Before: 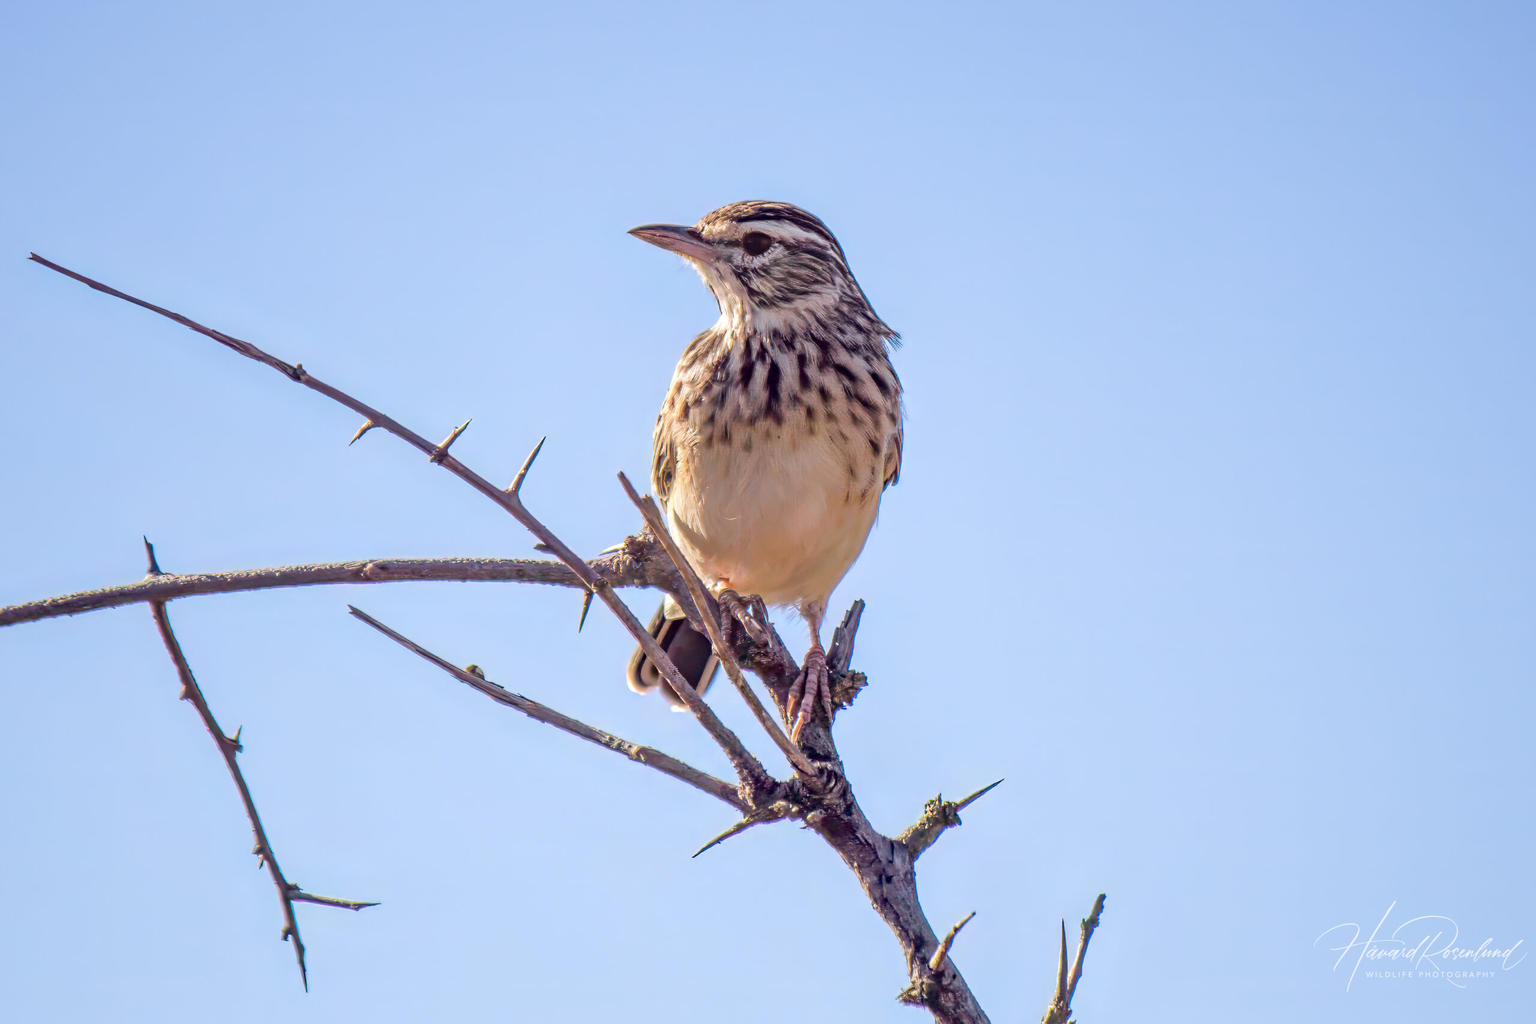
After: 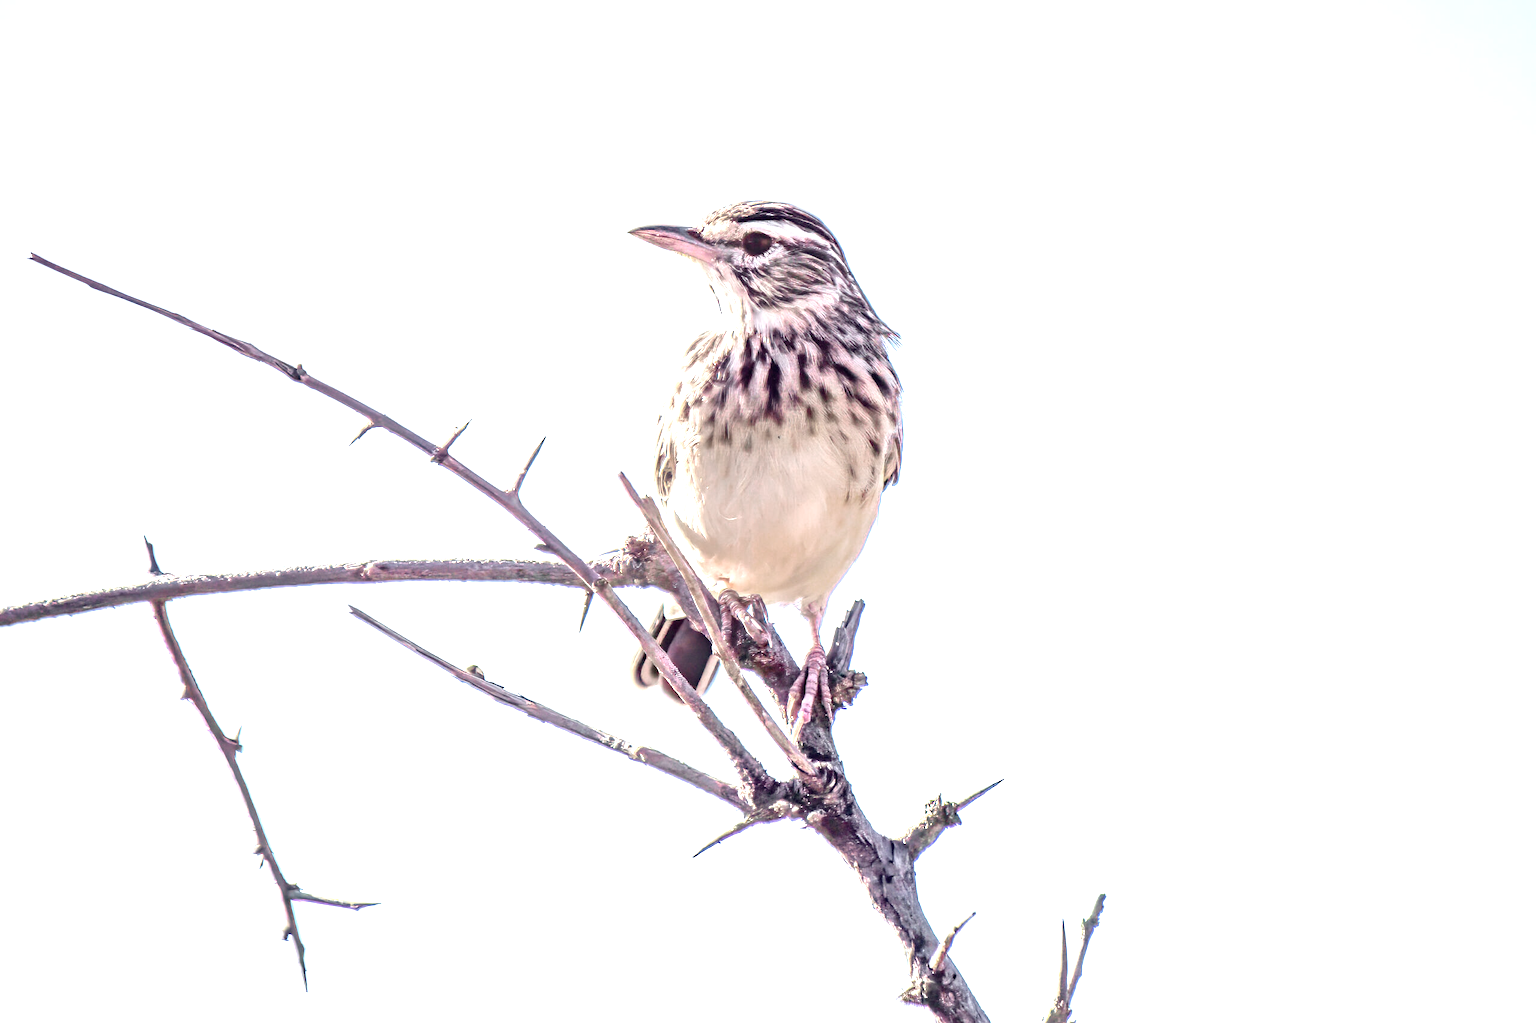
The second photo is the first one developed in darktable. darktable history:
color zones: curves: ch0 [(0, 0.6) (0.129, 0.508) (0.193, 0.483) (0.429, 0.5) (0.571, 0.5) (0.714, 0.5) (0.857, 0.5) (1, 0.6)]; ch1 [(0, 0.481) (0.112, 0.245) (0.213, 0.223) (0.429, 0.233) (0.571, 0.231) (0.683, 0.242) (0.857, 0.296) (1, 0.481)]
exposure: black level correction 0, exposure 1.379 EV, compensate exposure bias true, compensate highlight preservation false
